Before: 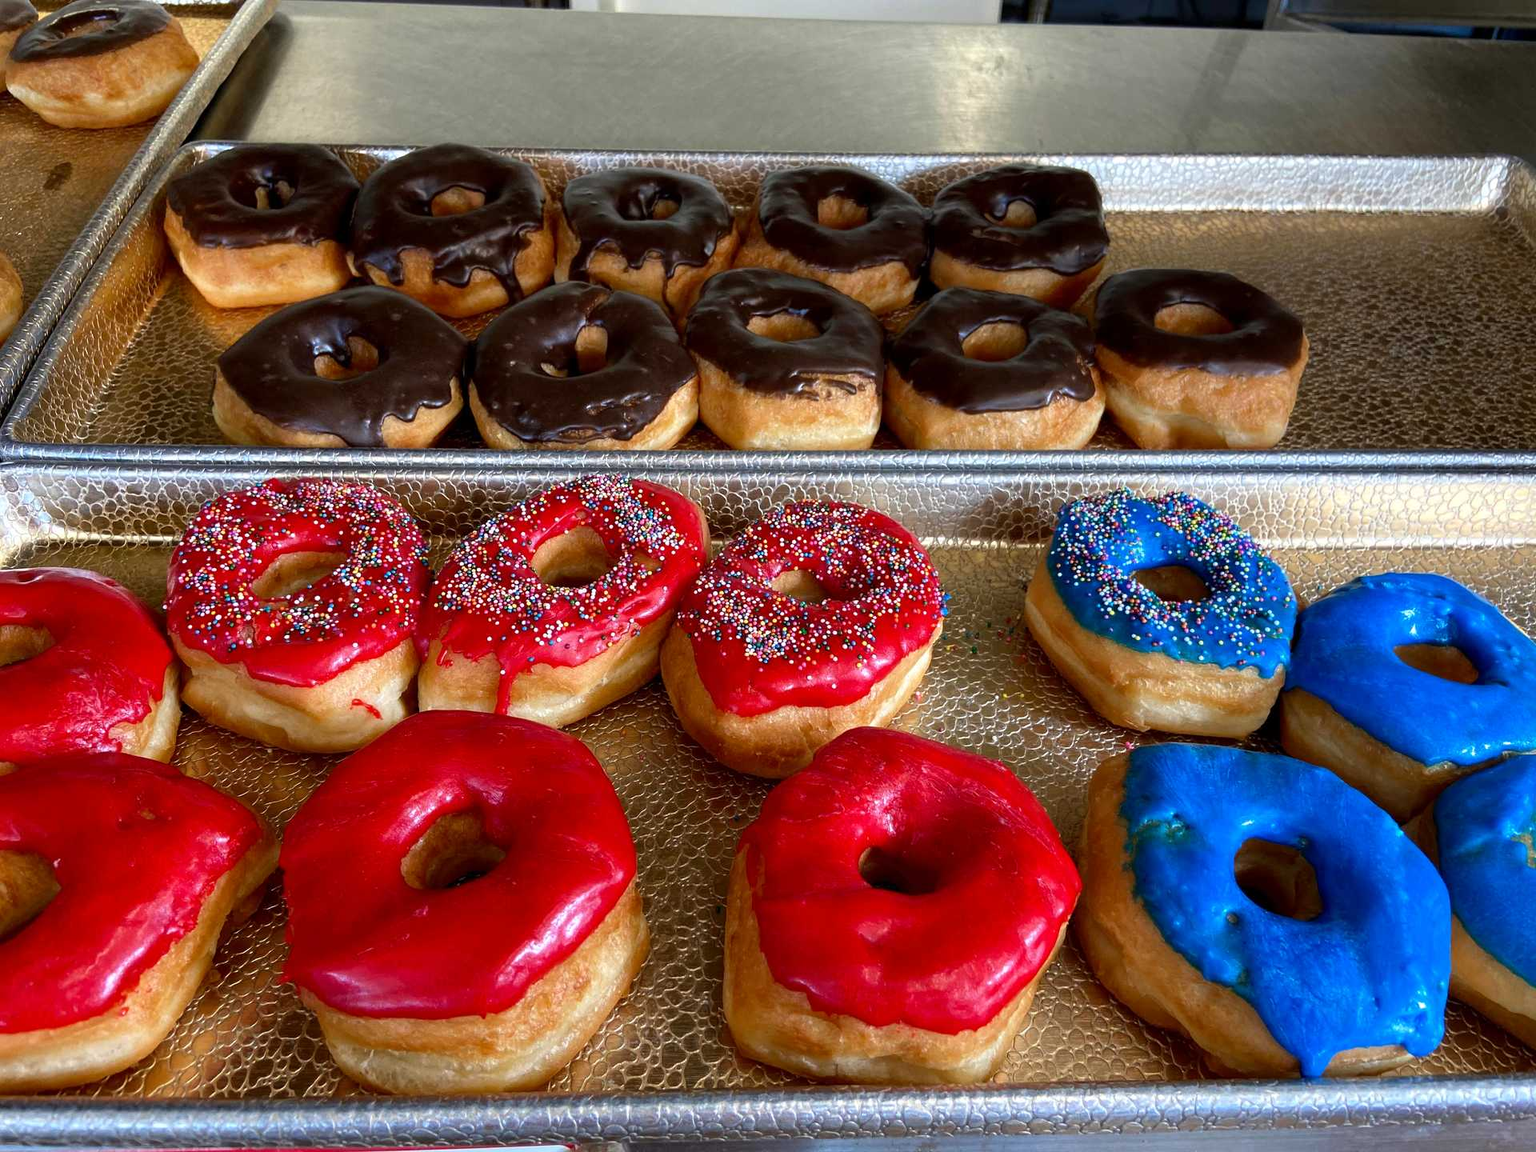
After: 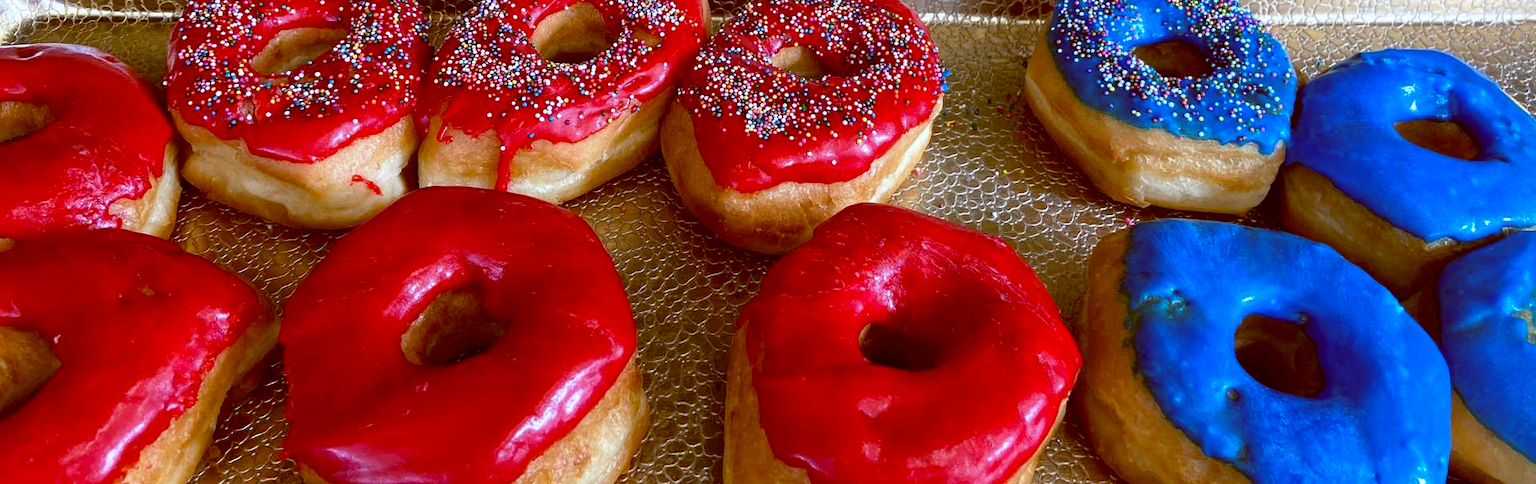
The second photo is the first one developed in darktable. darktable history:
white balance: red 0.967, blue 1.049
crop: top 45.551%, bottom 12.262%
color balance: lift [1, 1.015, 1.004, 0.985], gamma [1, 0.958, 0.971, 1.042], gain [1, 0.956, 0.977, 1.044]
